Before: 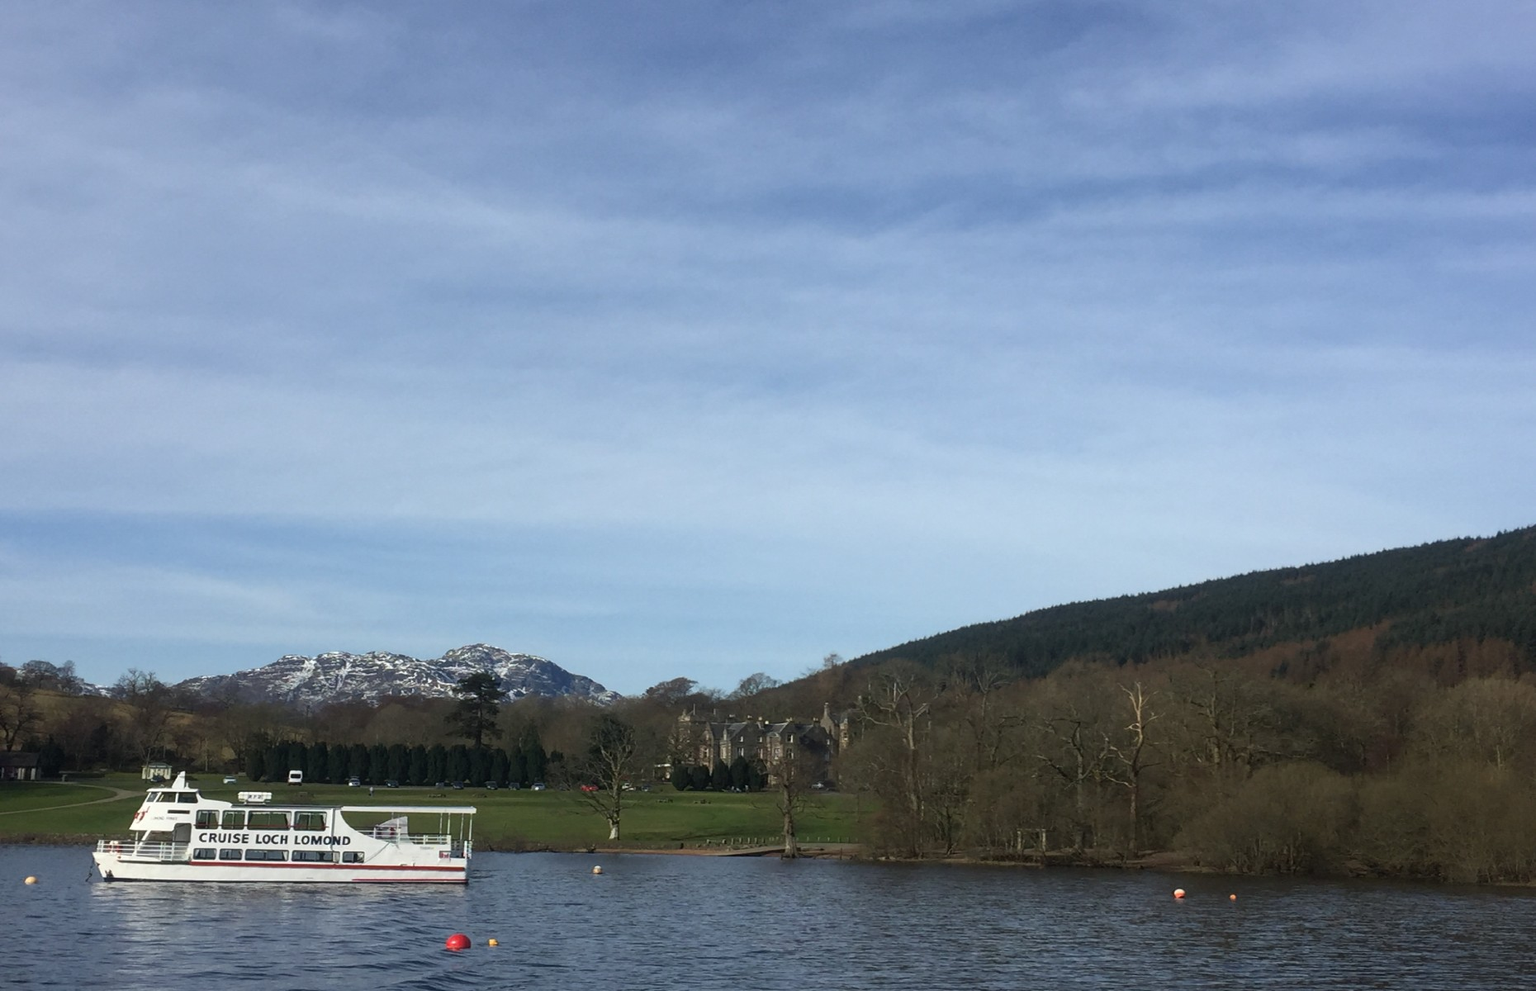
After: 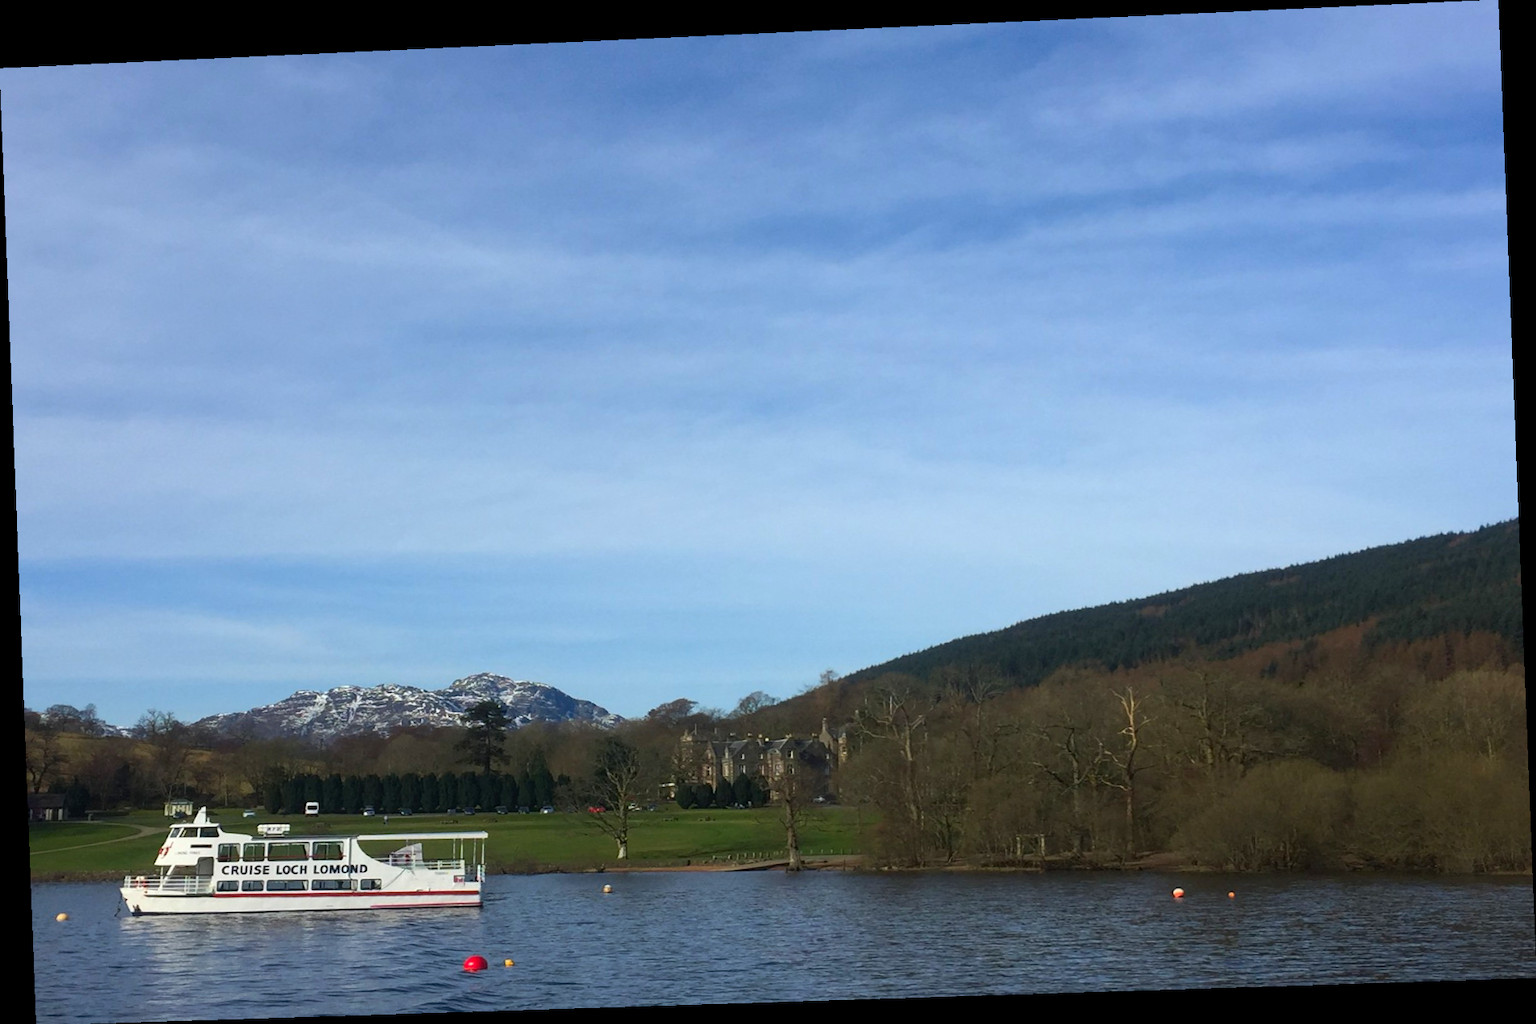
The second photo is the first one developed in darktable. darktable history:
tone curve: curves: ch0 [(0, 0) (0.003, 0.003) (0.011, 0.011) (0.025, 0.025) (0.044, 0.044) (0.069, 0.068) (0.1, 0.098) (0.136, 0.134) (0.177, 0.175) (0.224, 0.221) (0.277, 0.273) (0.335, 0.331) (0.399, 0.394) (0.468, 0.462) (0.543, 0.543) (0.623, 0.623) (0.709, 0.709) (0.801, 0.801) (0.898, 0.898) (1, 1)], preserve colors none
color correction: saturation 1.34
rotate and perspective: rotation -2.22°, lens shift (horizontal) -0.022, automatic cropping off
